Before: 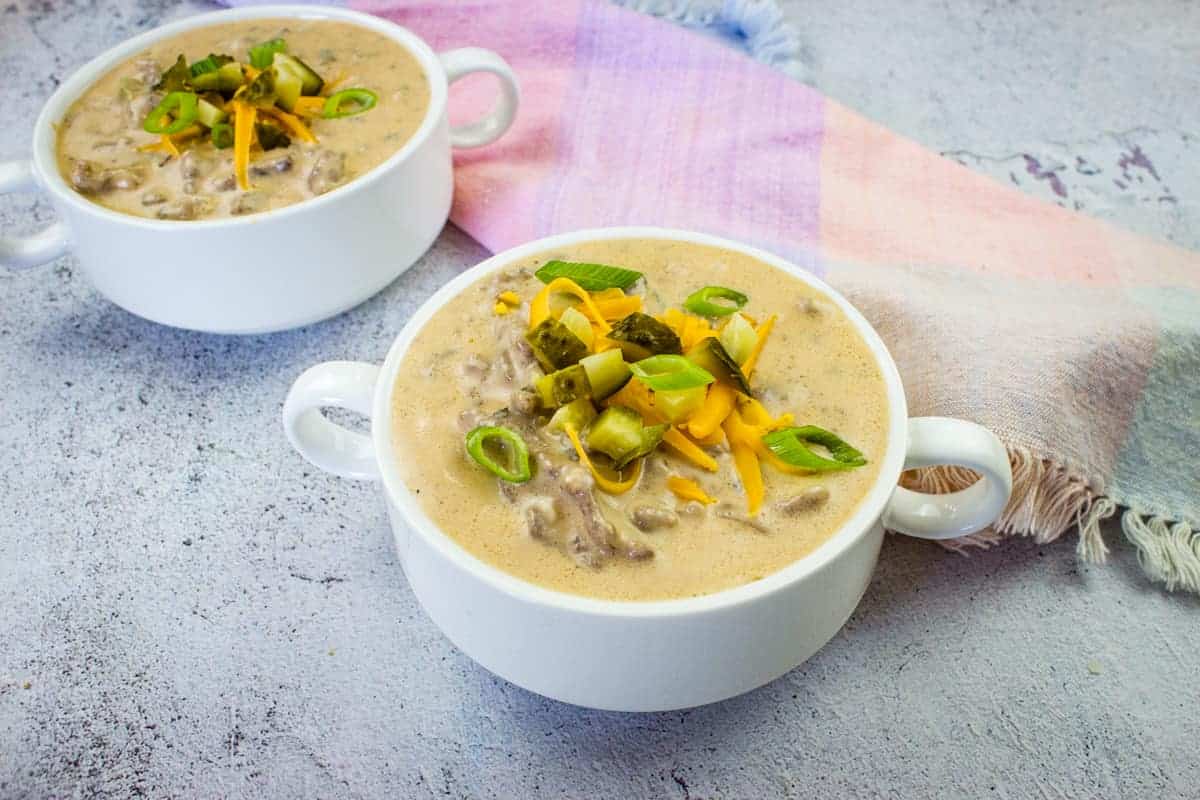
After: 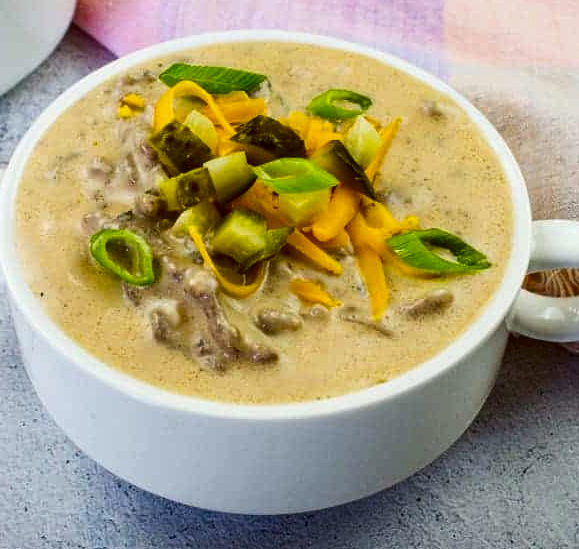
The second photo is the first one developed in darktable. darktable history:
crop: left 31.379%, top 24.658%, right 20.326%, bottom 6.628%
contrast brightness saturation: contrast 0.13, brightness -0.24, saturation 0.14
